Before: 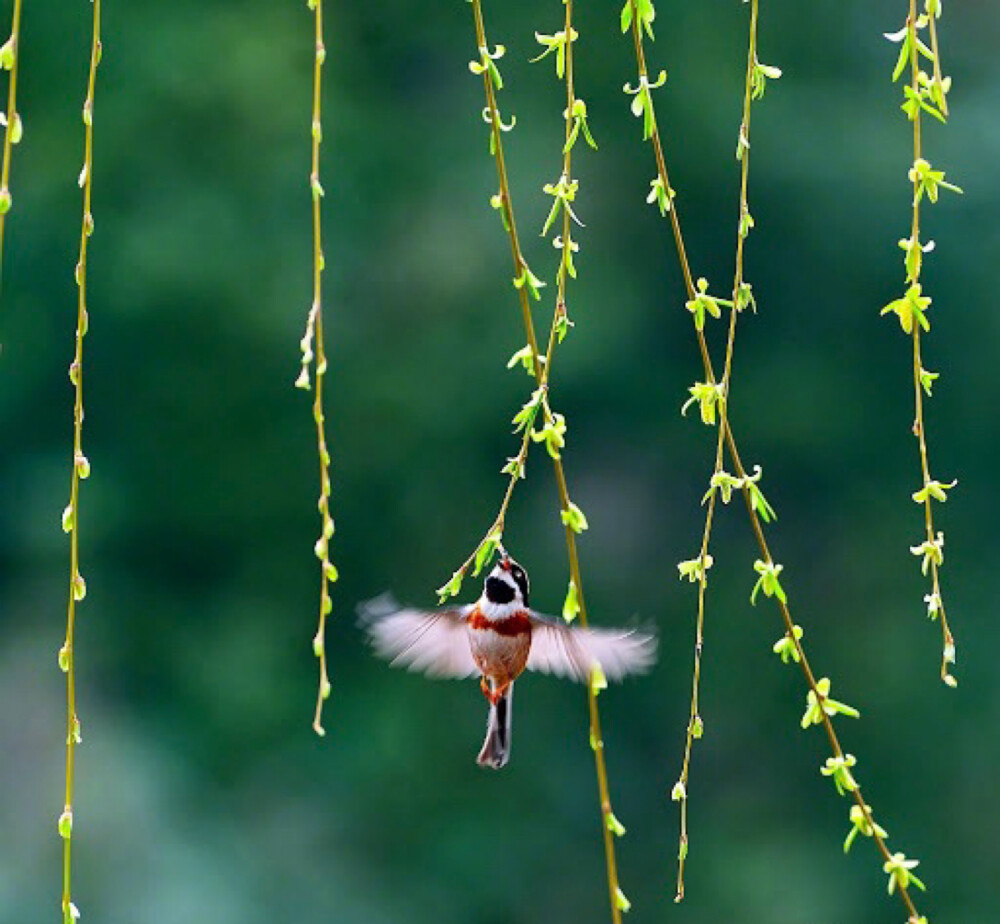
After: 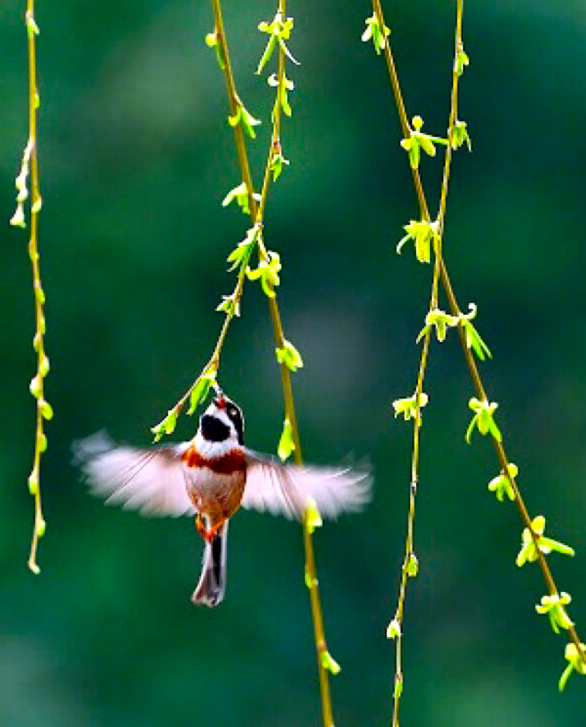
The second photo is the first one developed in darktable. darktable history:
color balance rgb: highlights gain › luminance 17.82%, perceptual saturation grading › global saturation 31.278%
local contrast: highlights 105%, shadows 102%, detail 119%, midtone range 0.2
crop and rotate: left 28.564%, top 17.611%, right 12.755%, bottom 3.68%
